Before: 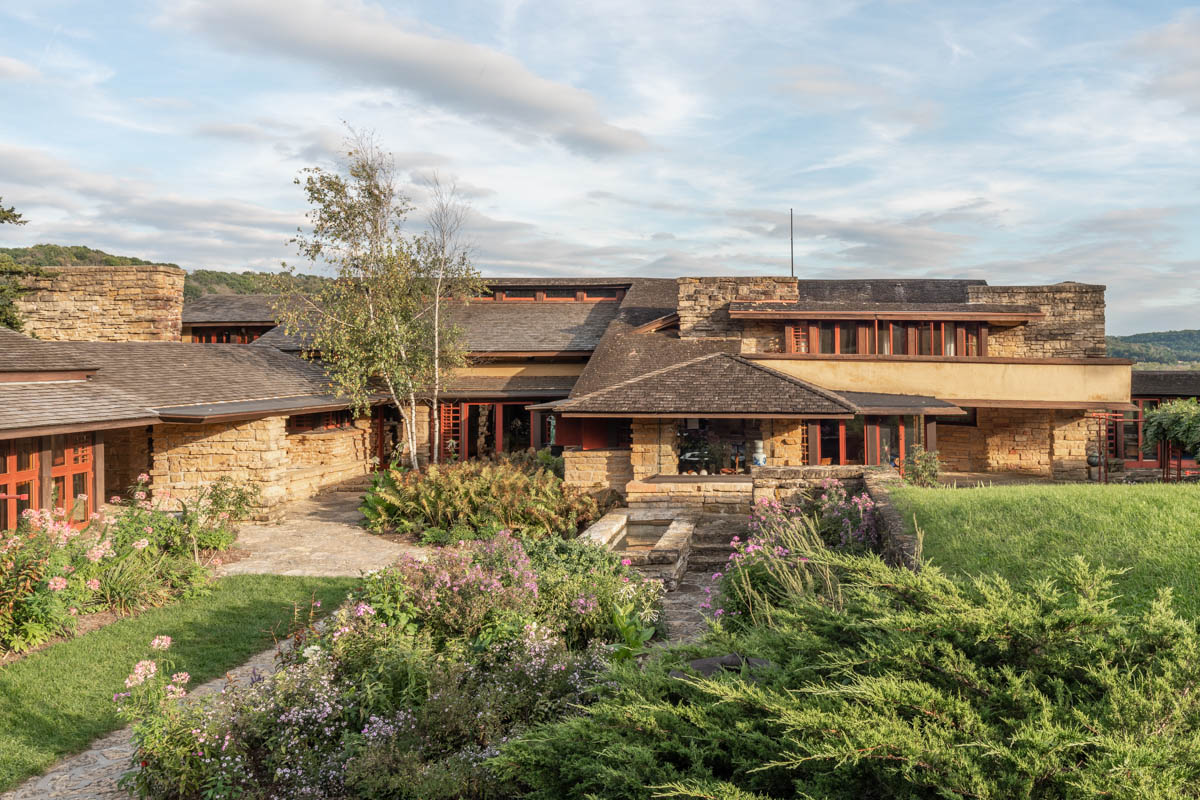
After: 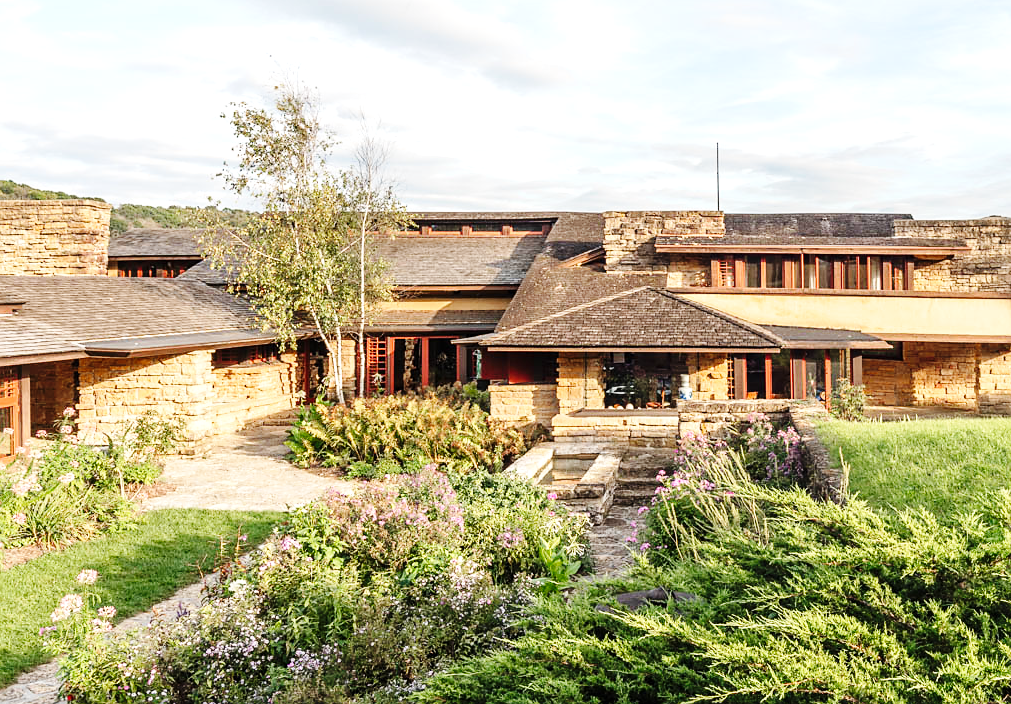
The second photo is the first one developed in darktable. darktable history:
base curve: curves: ch0 [(0, 0) (0.036, 0.025) (0.121, 0.166) (0.206, 0.329) (0.605, 0.79) (1, 1)], preserve colors none
crop: left 6.198%, top 8.306%, right 9.536%, bottom 3.661%
sharpen: radius 1.45, amount 0.402, threshold 1.462
exposure: black level correction 0, exposure 0.498 EV, compensate exposure bias true, compensate highlight preservation false
